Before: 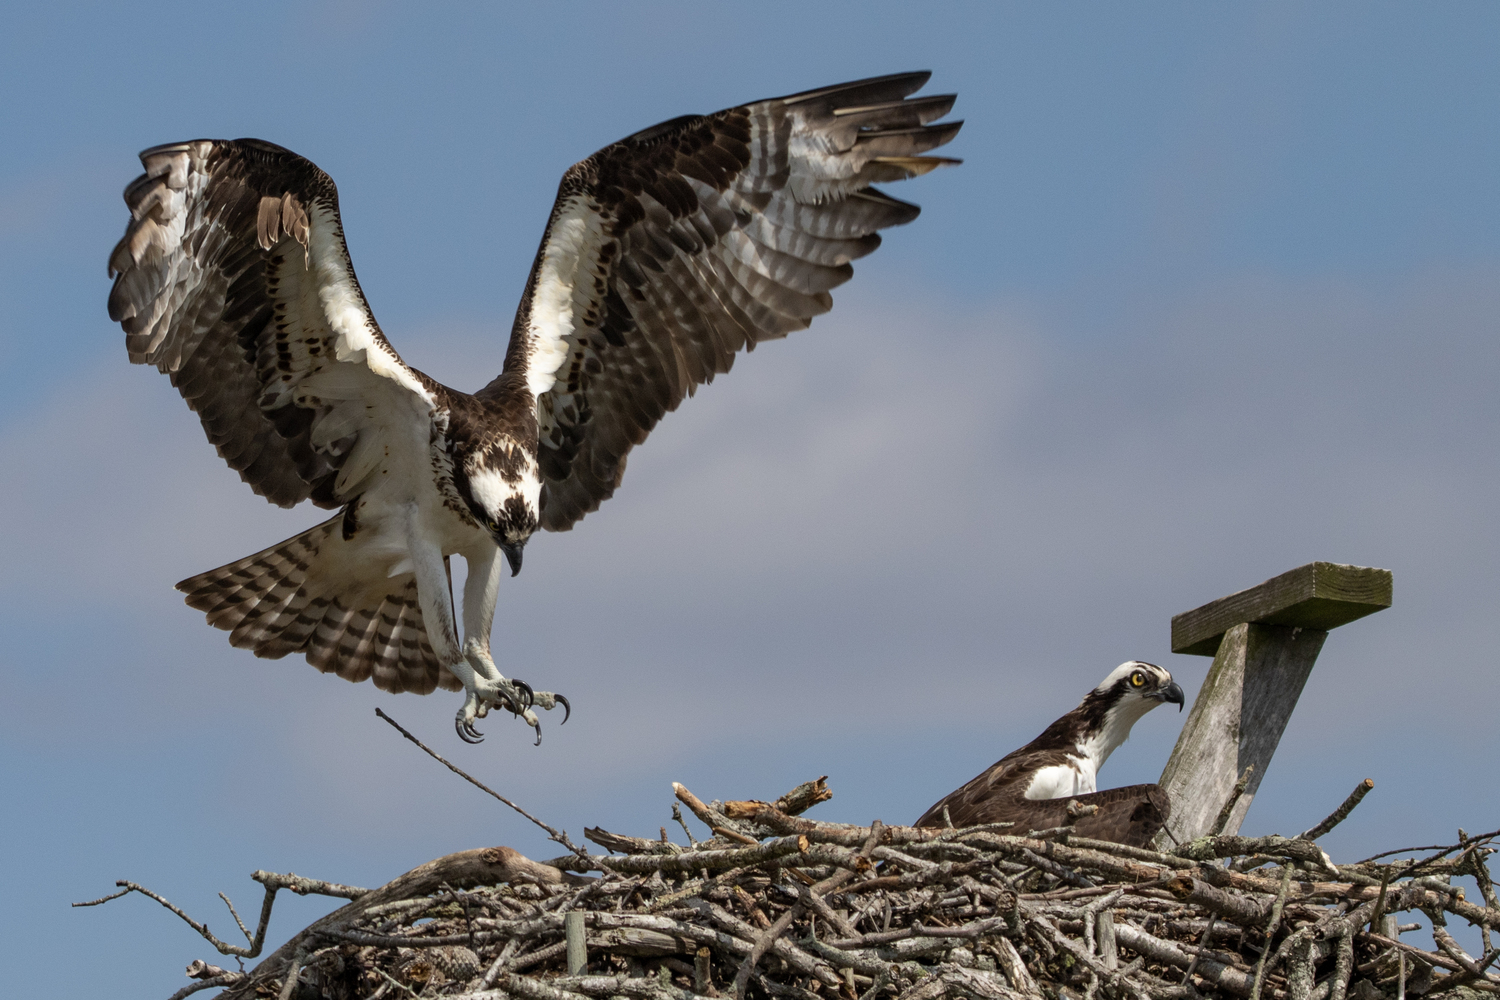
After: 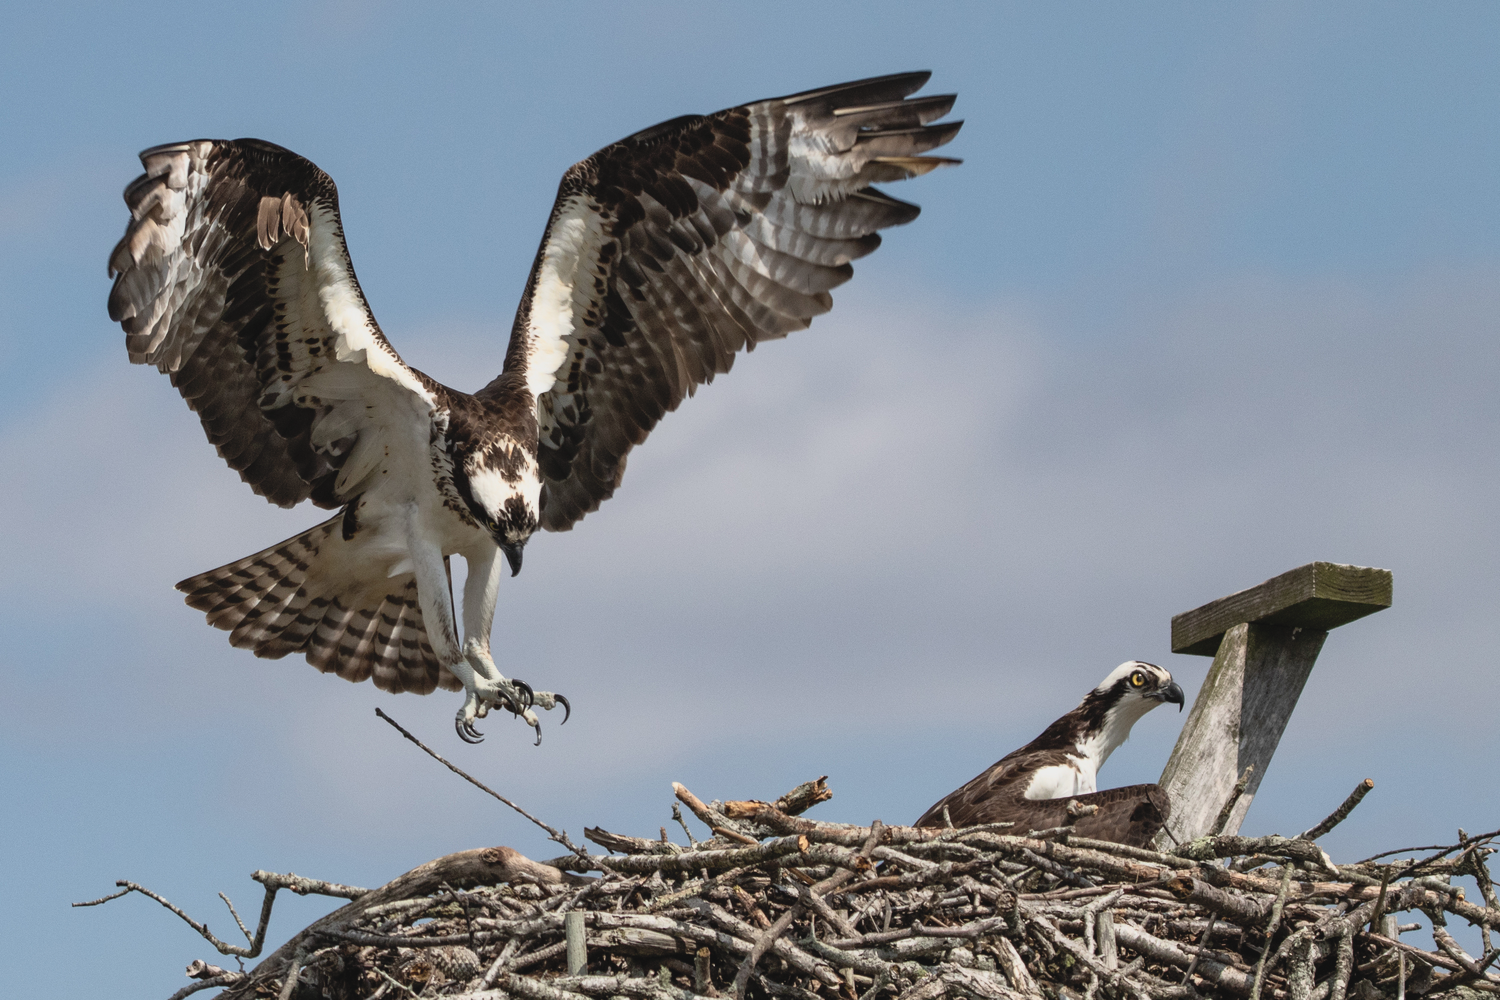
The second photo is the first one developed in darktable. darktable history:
exposure: exposure -0.985 EV, compensate highlight preservation false
tone curve: curves: ch0 [(0, 0.052) (0.207, 0.35) (0.392, 0.592) (0.54, 0.803) (0.725, 0.922) (0.99, 0.974)], color space Lab, independent channels, preserve colors none
